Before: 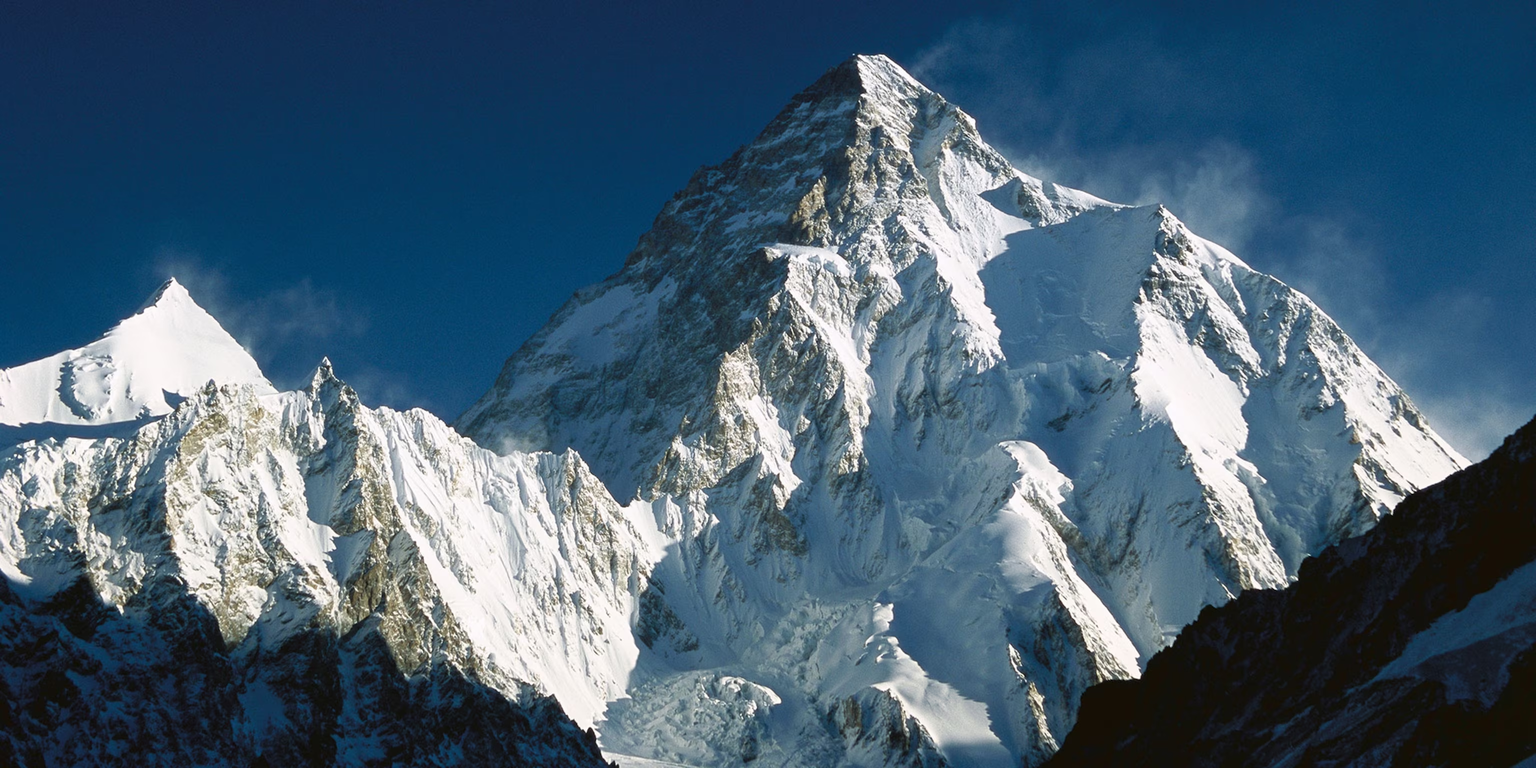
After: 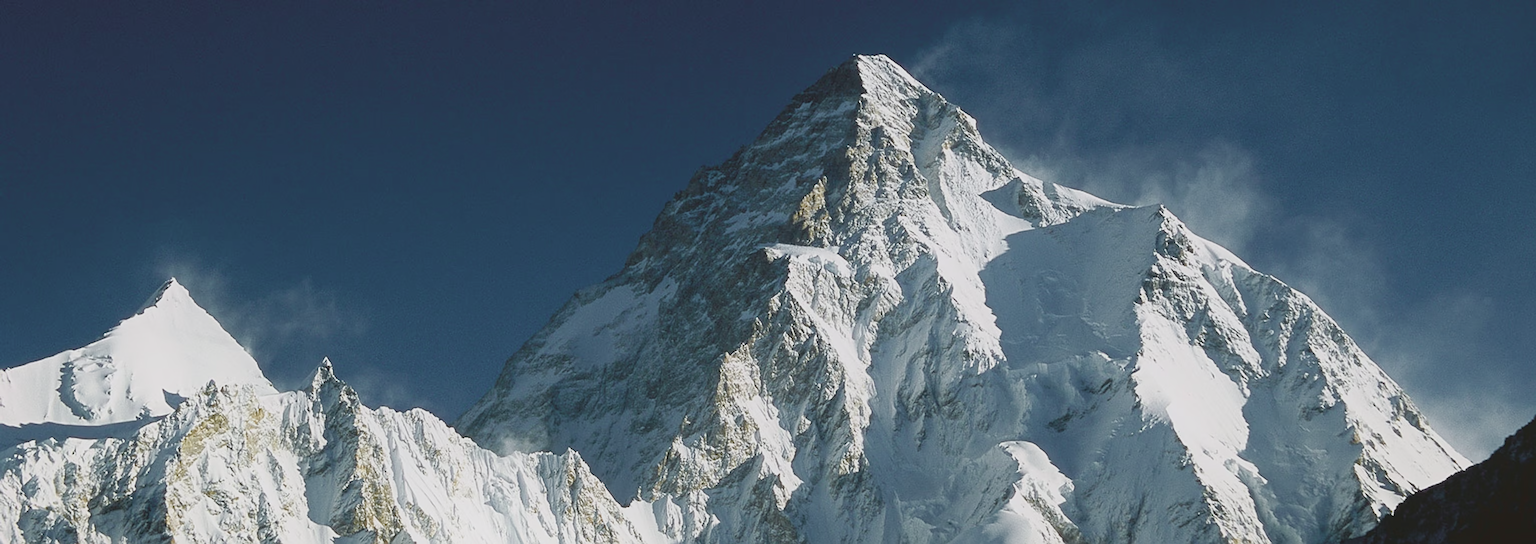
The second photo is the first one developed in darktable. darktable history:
tone curve: curves: ch0 [(0, 0) (0.058, 0.027) (0.214, 0.183) (0.304, 0.288) (0.522, 0.549) (0.658, 0.7) (0.741, 0.775) (0.844, 0.866) (0.986, 0.957)]; ch1 [(0, 0) (0.172, 0.123) (0.312, 0.296) (0.437, 0.429) (0.471, 0.469) (0.502, 0.5) (0.513, 0.515) (0.572, 0.603) (0.617, 0.653) (0.68, 0.724) (0.889, 0.924) (1, 1)]; ch2 [(0, 0) (0.411, 0.424) (0.489, 0.49) (0.502, 0.5) (0.517, 0.519) (0.549, 0.578) (0.604, 0.628) (0.693, 0.686) (1, 1)], color space Lab, independent channels, preserve colors none
crop: bottom 29.151%
contrast brightness saturation: contrast -0.265, saturation -0.426
sharpen: on, module defaults
levels: white 99.93%
color balance rgb: perceptual saturation grading › global saturation 20%, perceptual saturation grading › highlights -24.91%, perceptual saturation grading › shadows 24.123%, global vibrance 20%
shadows and highlights: shadows -22.74, highlights 46.91, soften with gaussian
